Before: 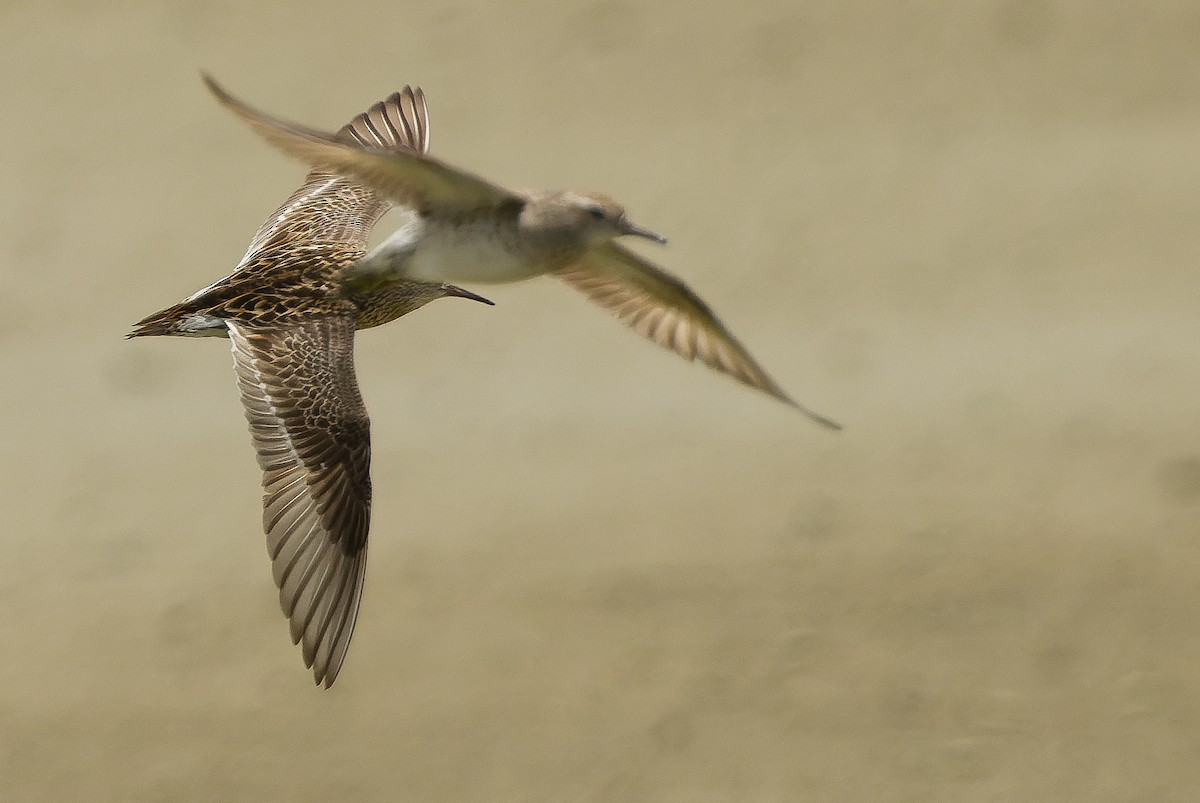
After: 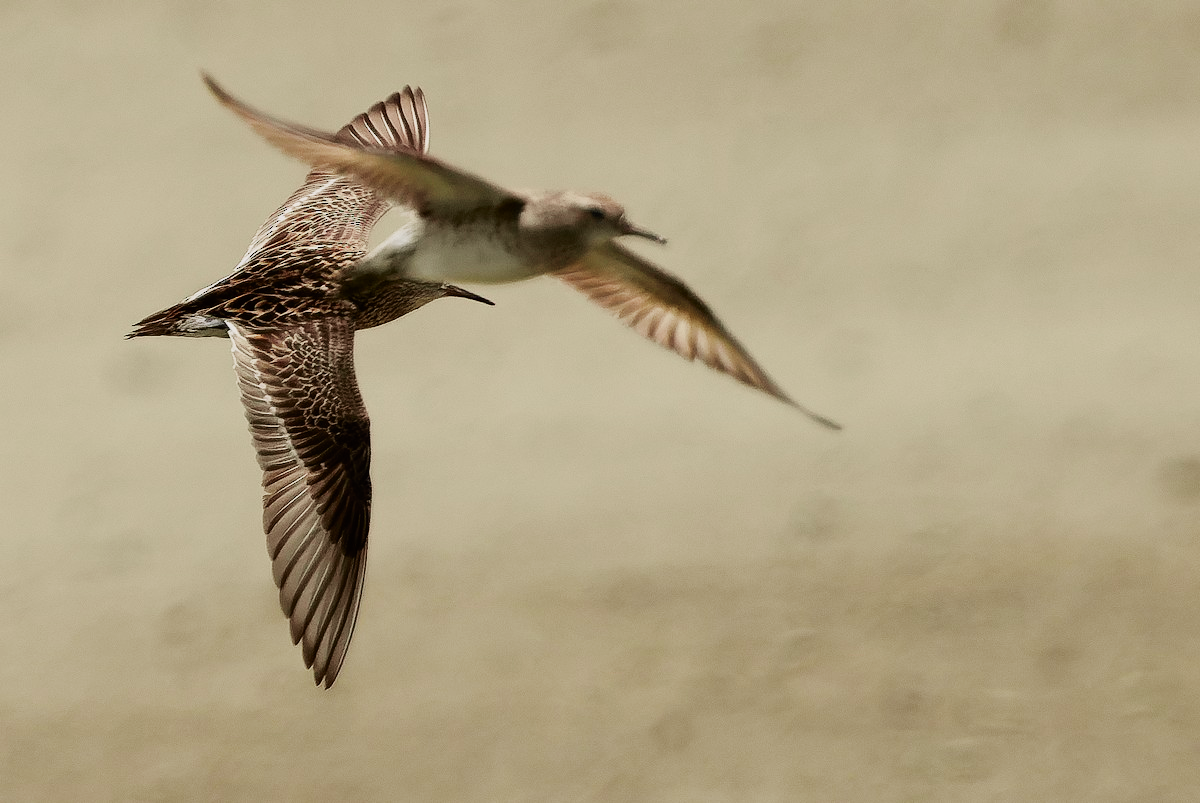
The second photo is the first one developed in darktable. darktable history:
tone curve: curves: ch1 [(0, 0) (0.214, 0.291) (0.372, 0.44) (0.463, 0.476) (0.498, 0.502) (0.521, 0.531) (1, 1)]; ch2 [(0, 0) (0.456, 0.447) (0.5, 0.5) (0.547, 0.557) (0.592, 0.57) (0.631, 0.602) (1, 1)], color space Lab, independent channels, preserve colors none
sigmoid: contrast 2, skew -0.2, preserve hue 0%, red attenuation 0.1, red rotation 0.035, green attenuation 0.1, green rotation -0.017, blue attenuation 0.15, blue rotation -0.052, base primaries Rec2020
